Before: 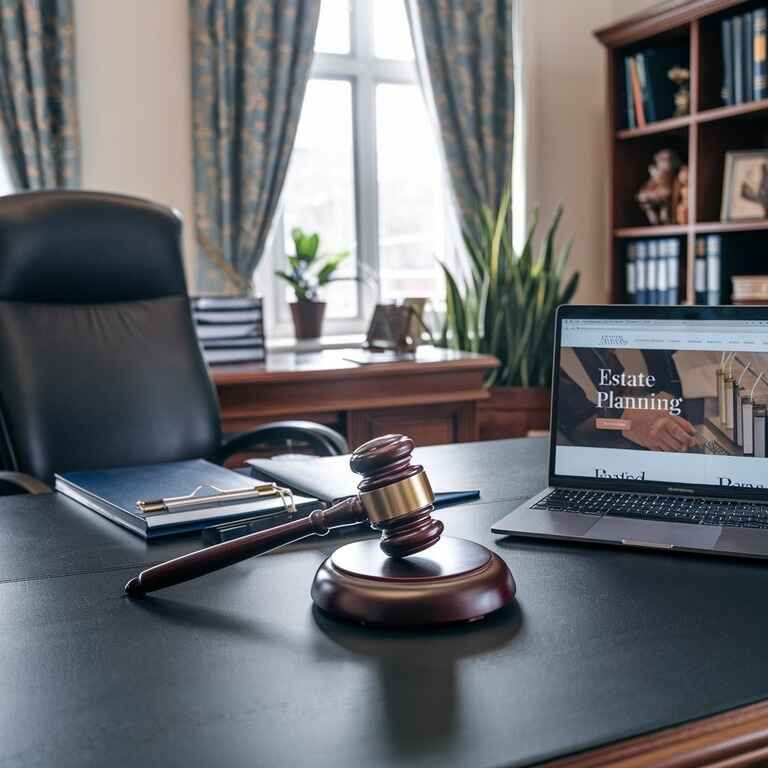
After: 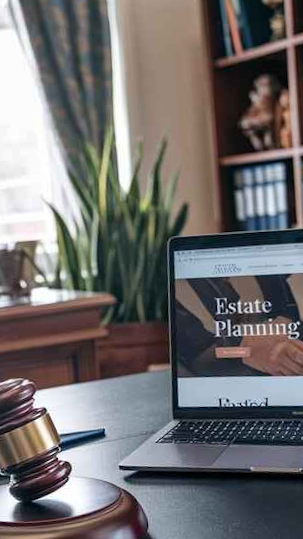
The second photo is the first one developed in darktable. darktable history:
crop and rotate: left 49.936%, top 10.094%, right 13.136%, bottom 24.256%
rotate and perspective: rotation -4.25°, automatic cropping off
shadows and highlights: shadows 30.63, highlights -63.22, shadows color adjustment 98%, highlights color adjustment 58.61%, soften with gaussian
